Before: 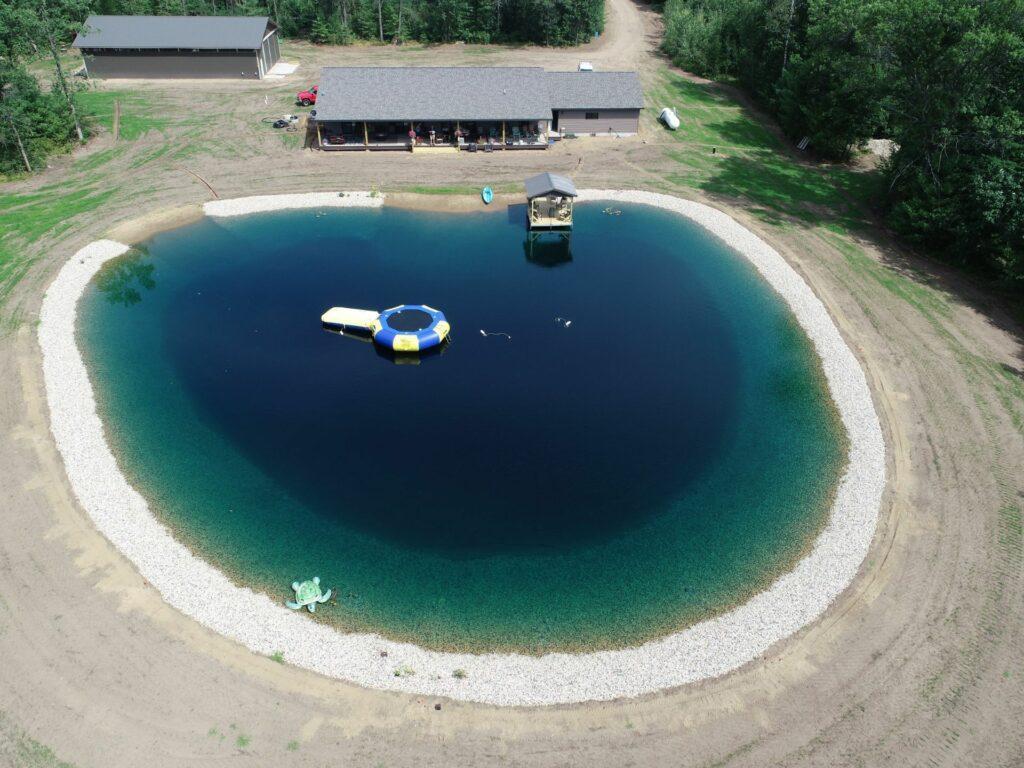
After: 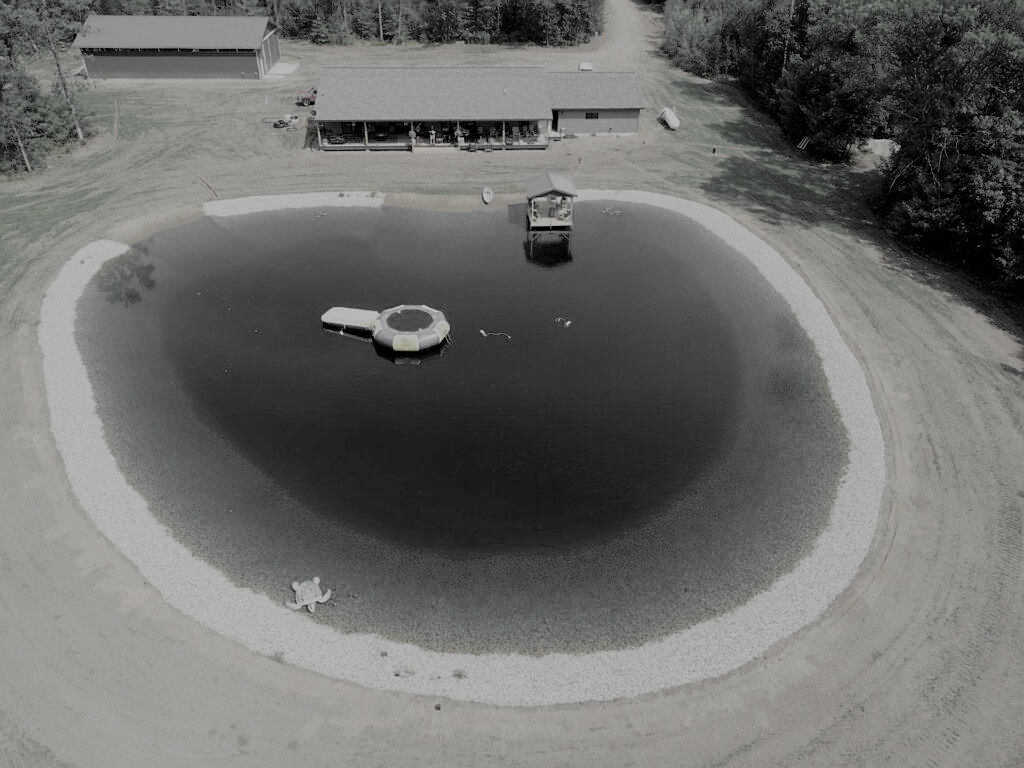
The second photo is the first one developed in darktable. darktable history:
contrast brightness saturation: saturation -0.155
color zones: curves: ch0 [(0, 0.613) (0.01, 0.613) (0.245, 0.448) (0.498, 0.529) (0.642, 0.665) (0.879, 0.777) (0.99, 0.613)]; ch1 [(0, 0.035) (0.121, 0.189) (0.259, 0.197) (0.415, 0.061) (0.589, 0.022) (0.732, 0.022) (0.857, 0.026) (0.991, 0.053)]
sharpen: radius 1.262, amount 0.303, threshold 0.179
filmic rgb: black relative exposure -7.02 EV, white relative exposure 5.97 EV, target black luminance 0%, hardness 2.73, latitude 61.51%, contrast 0.699, highlights saturation mix 10.45%, shadows ↔ highlights balance -0.112%
